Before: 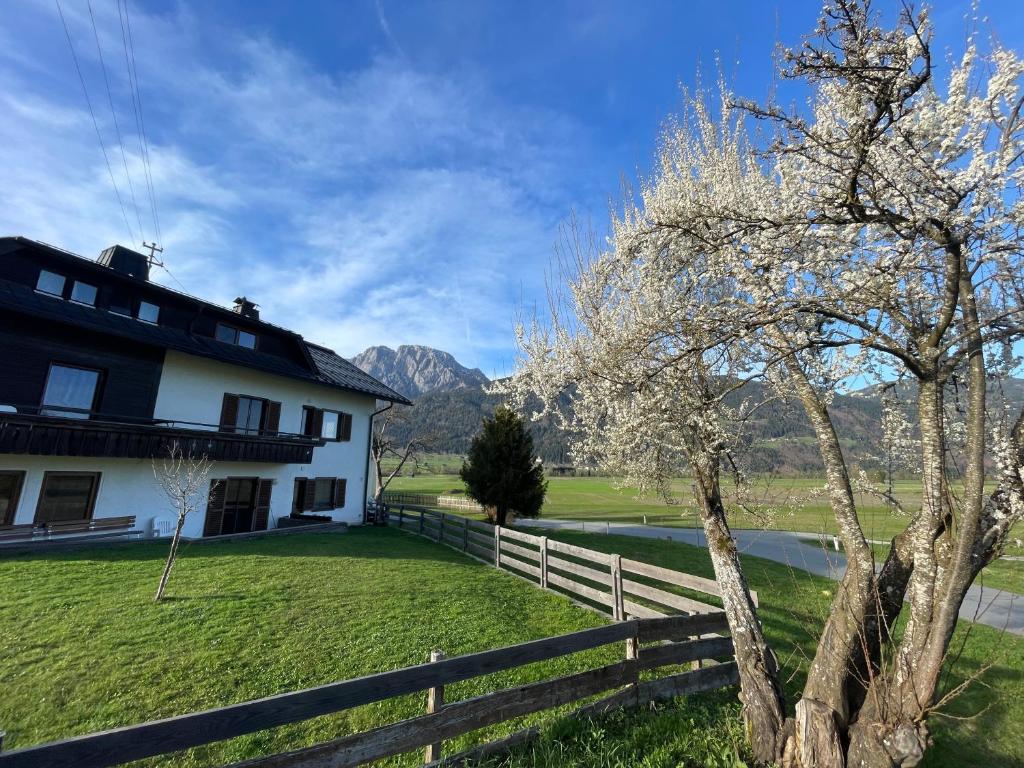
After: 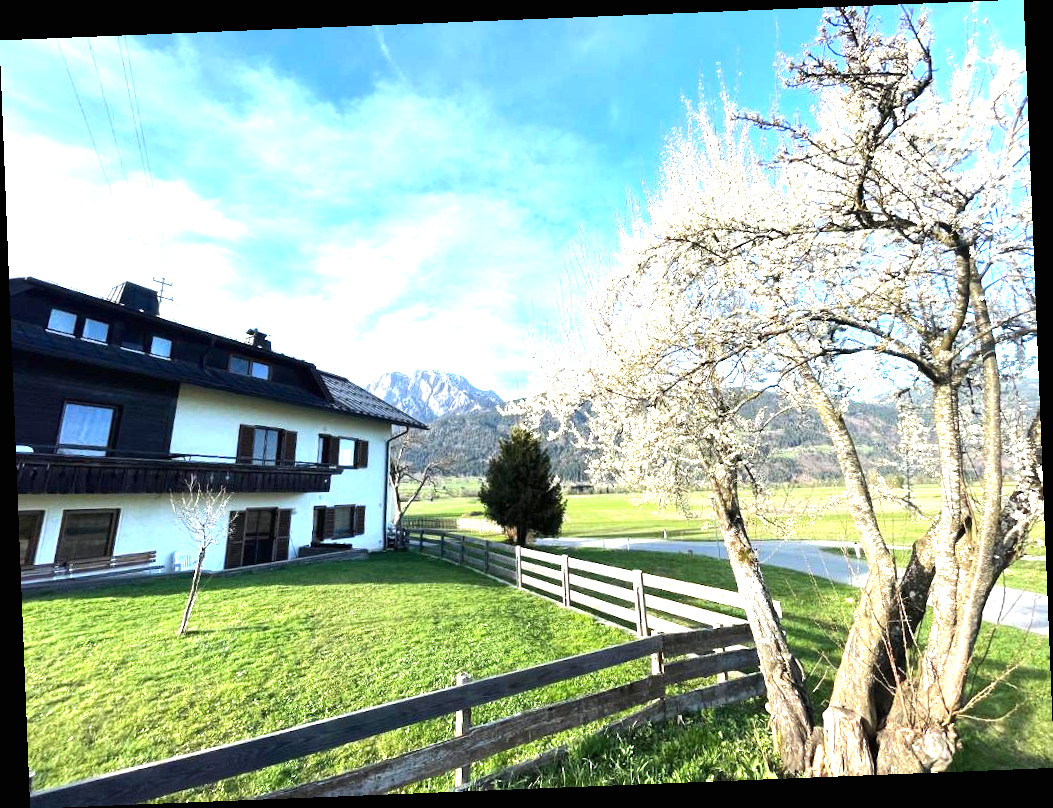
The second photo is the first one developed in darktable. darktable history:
exposure: black level correction 0, exposure 1.5 EV, compensate highlight preservation false
tone equalizer: -8 EV -0.417 EV, -7 EV -0.389 EV, -6 EV -0.333 EV, -5 EV -0.222 EV, -3 EV 0.222 EV, -2 EV 0.333 EV, -1 EV 0.389 EV, +0 EV 0.417 EV, edges refinement/feathering 500, mask exposure compensation -1.57 EV, preserve details no
rotate and perspective: rotation -2.29°, automatic cropping off
